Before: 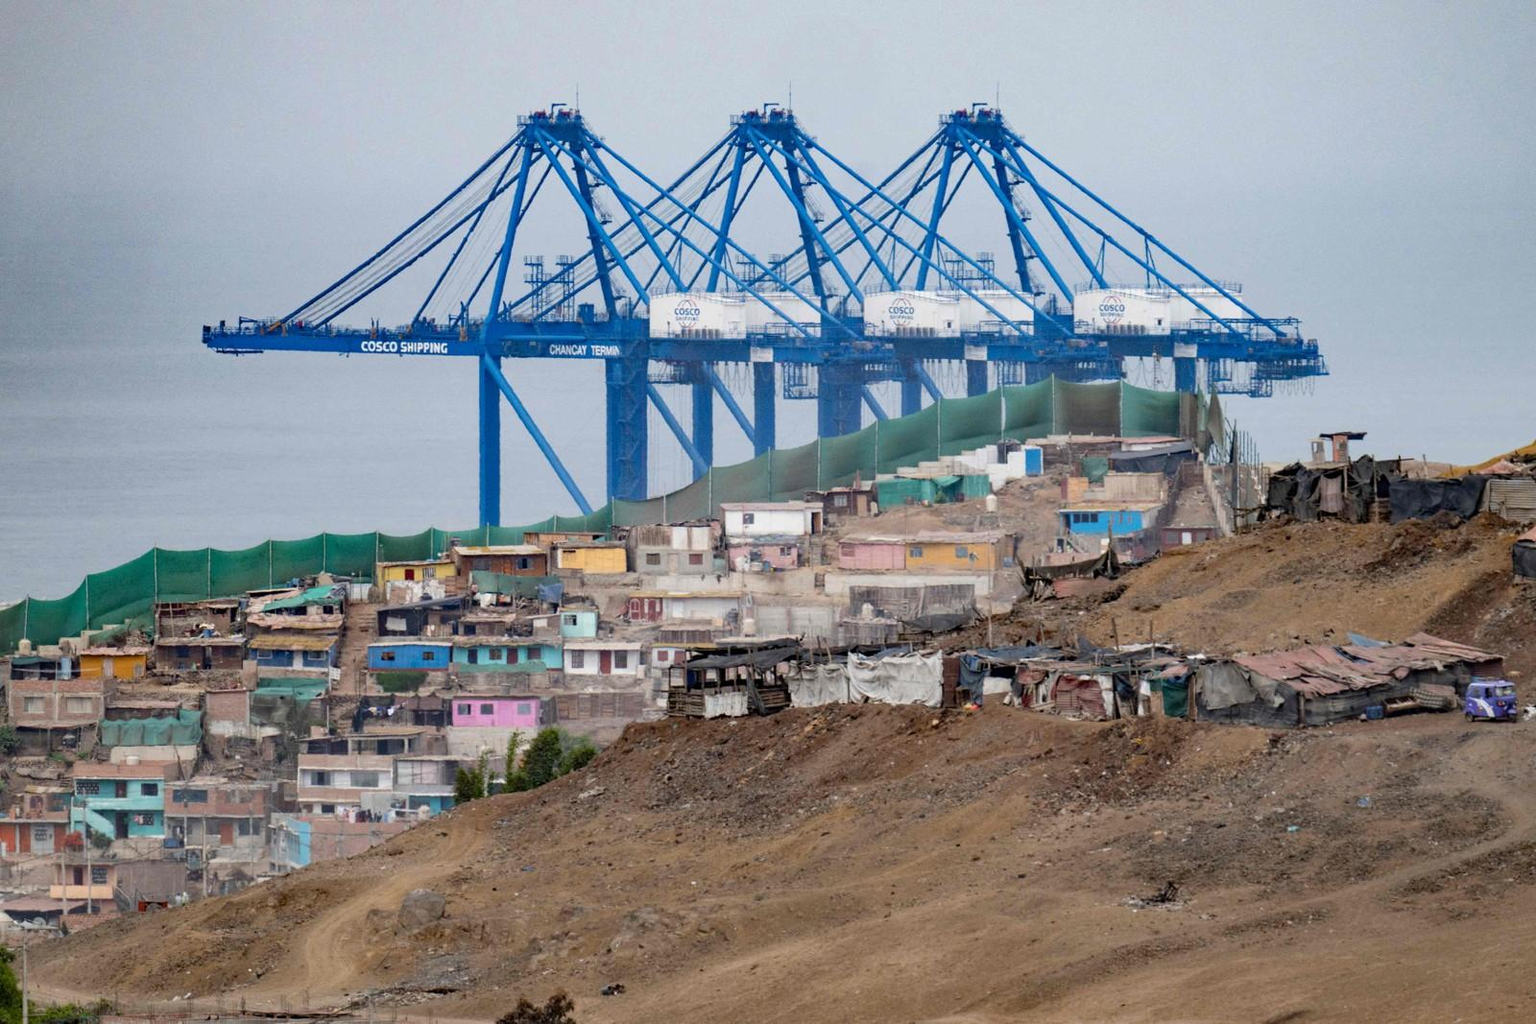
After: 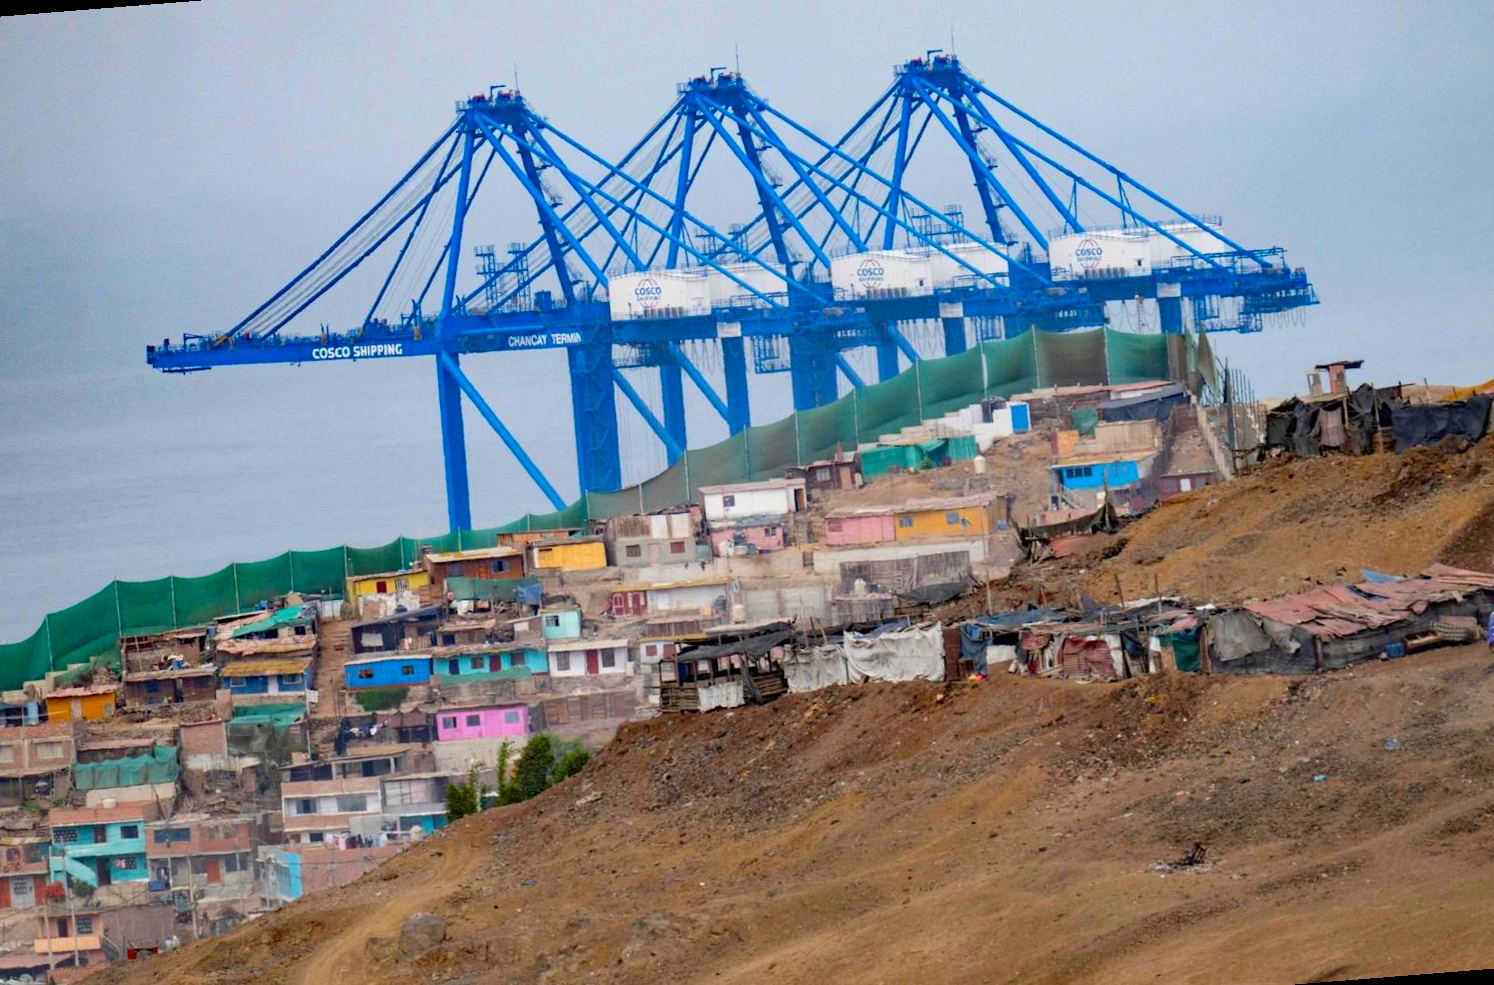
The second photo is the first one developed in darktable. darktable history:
rotate and perspective: rotation -4.57°, crop left 0.054, crop right 0.944, crop top 0.087, crop bottom 0.914
contrast brightness saturation: saturation 0.5
